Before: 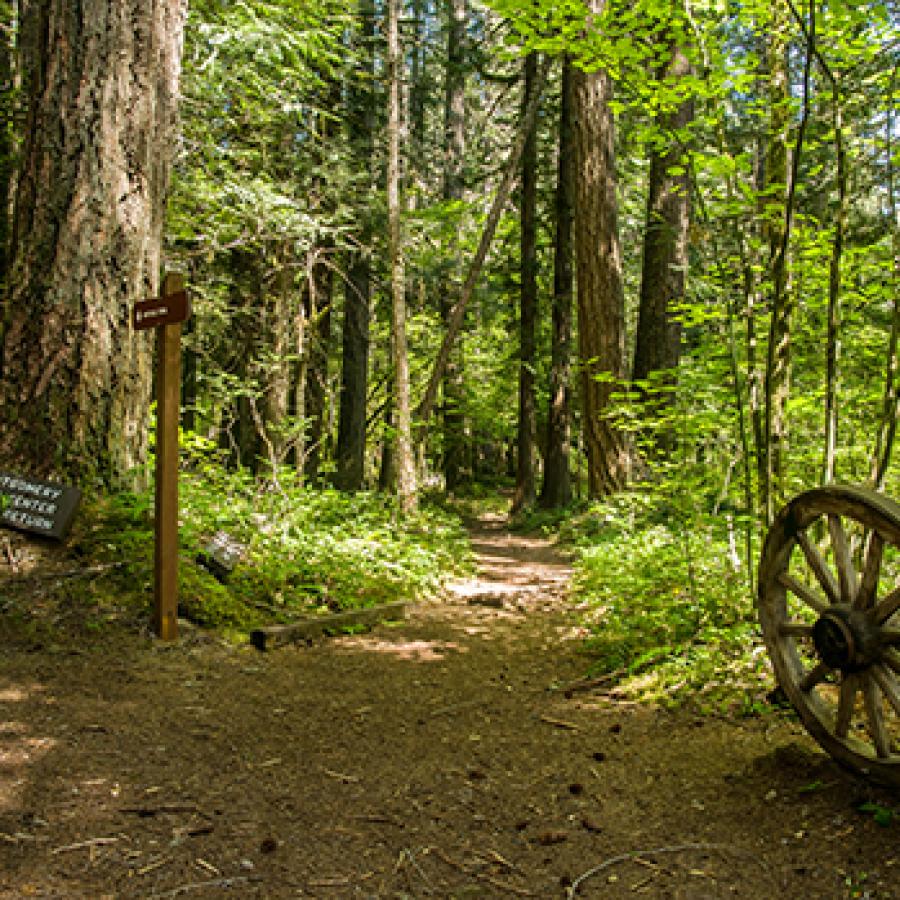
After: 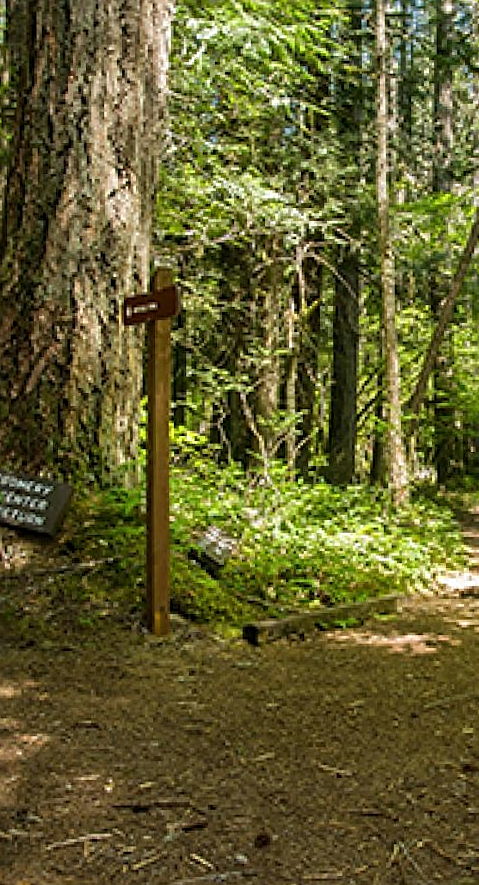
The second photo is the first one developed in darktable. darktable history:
sharpen: on, module defaults
white balance: red 0.986, blue 1.01
rotate and perspective: rotation -0.45°, automatic cropping original format, crop left 0.008, crop right 0.992, crop top 0.012, crop bottom 0.988
crop: left 0.587%, right 45.588%, bottom 0.086%
